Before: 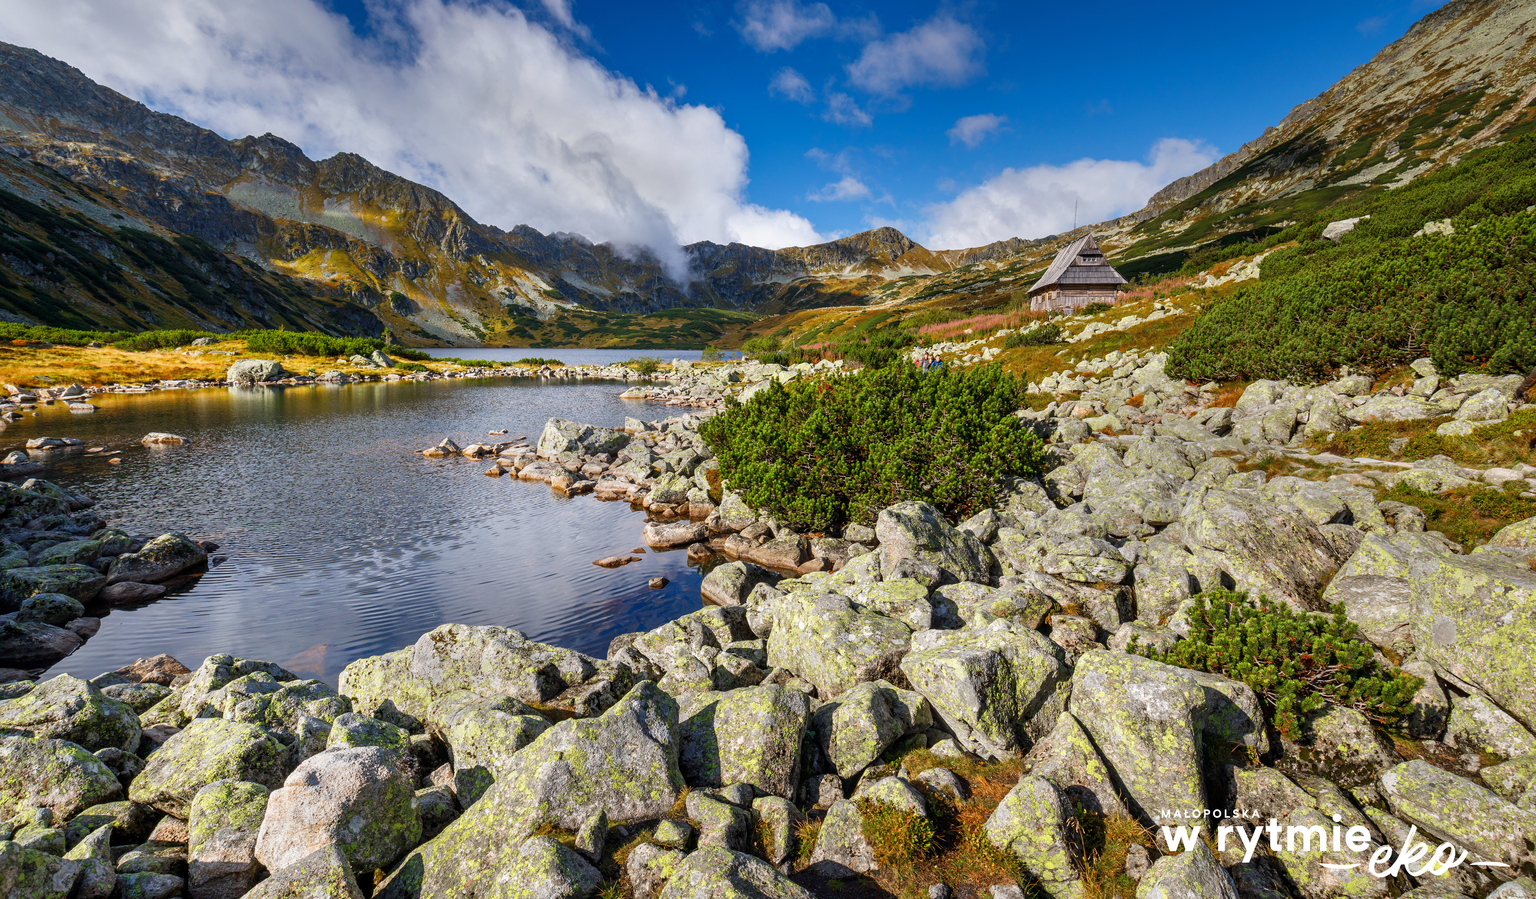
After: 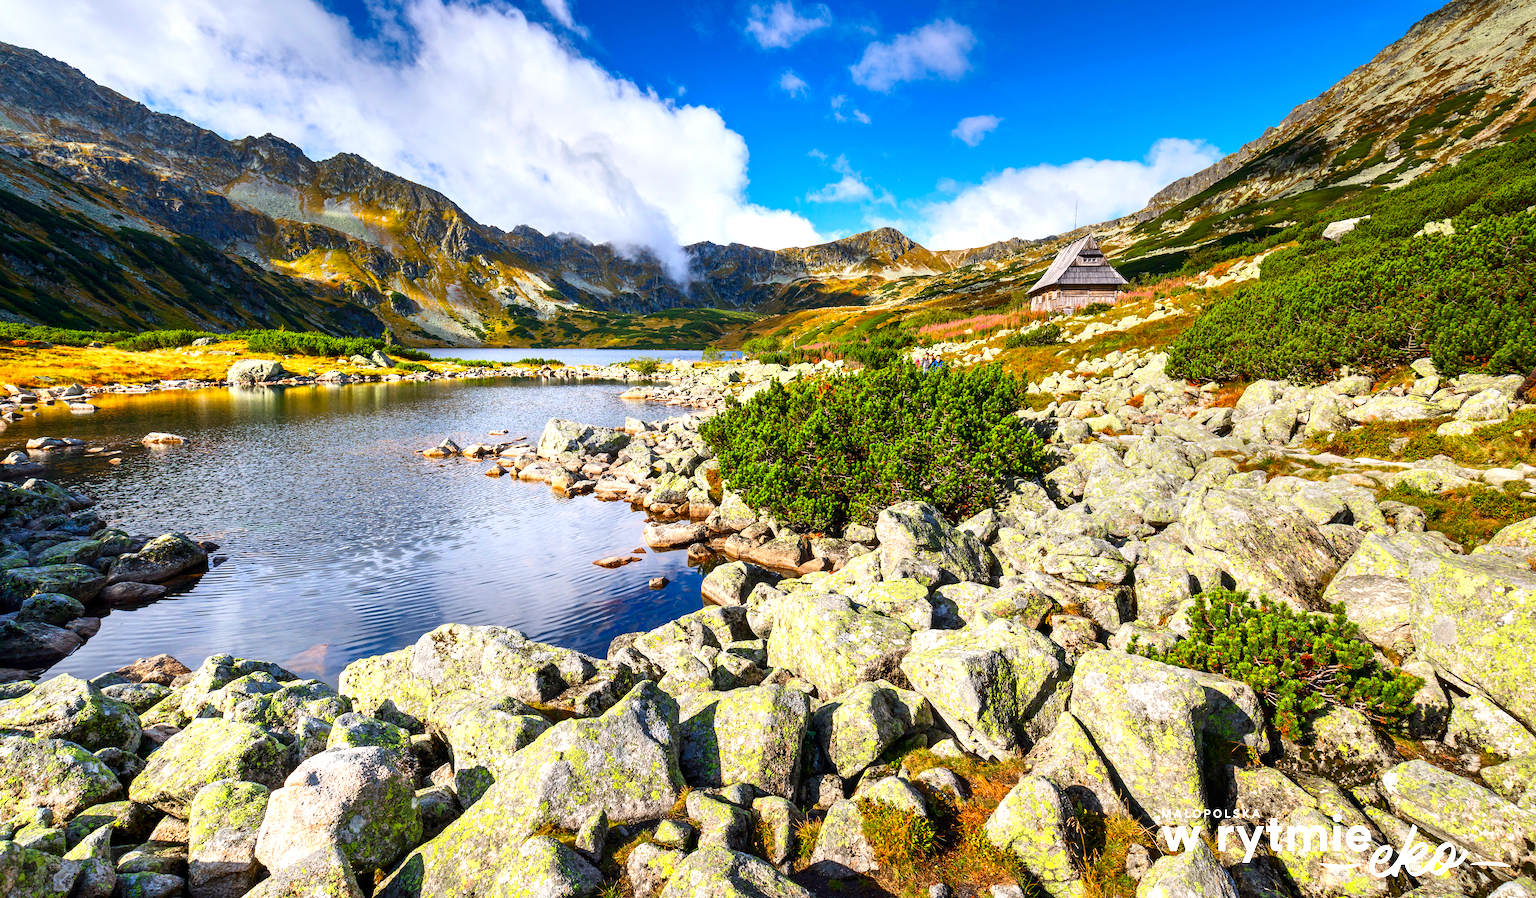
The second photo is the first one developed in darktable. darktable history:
contrast brightness saturation: contrast 0.18, saturation 0.3
exposure: exposure 0.669 EV, compensate highlight preservation false
